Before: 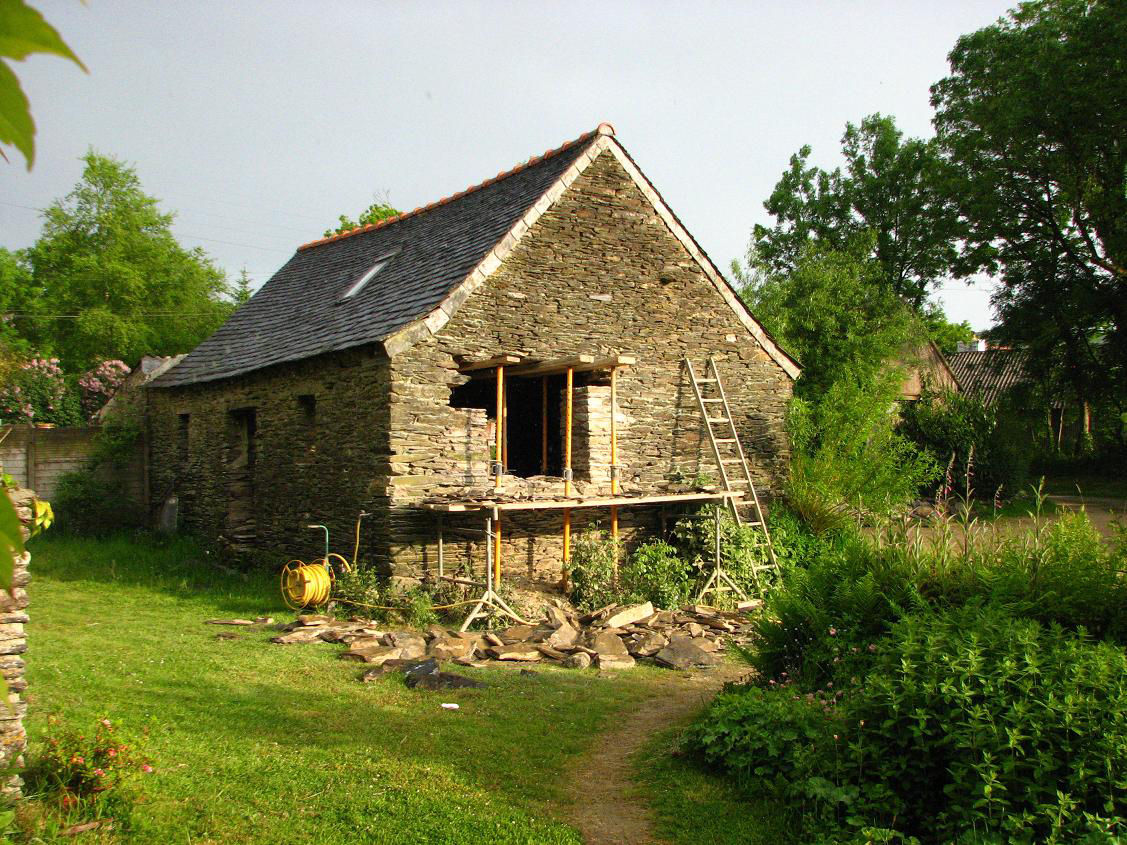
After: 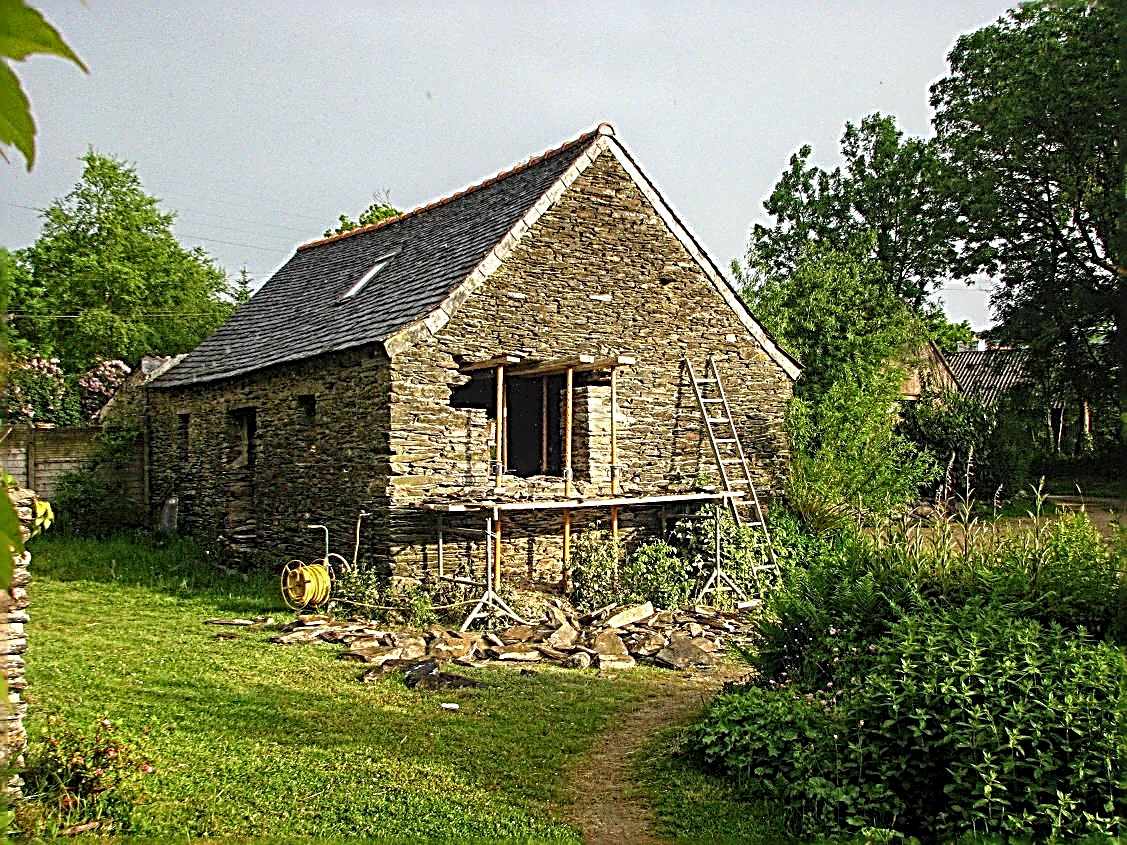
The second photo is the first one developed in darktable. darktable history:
local contrast: on, module defaults
sharpen: radius 3.144, amount 1.739
